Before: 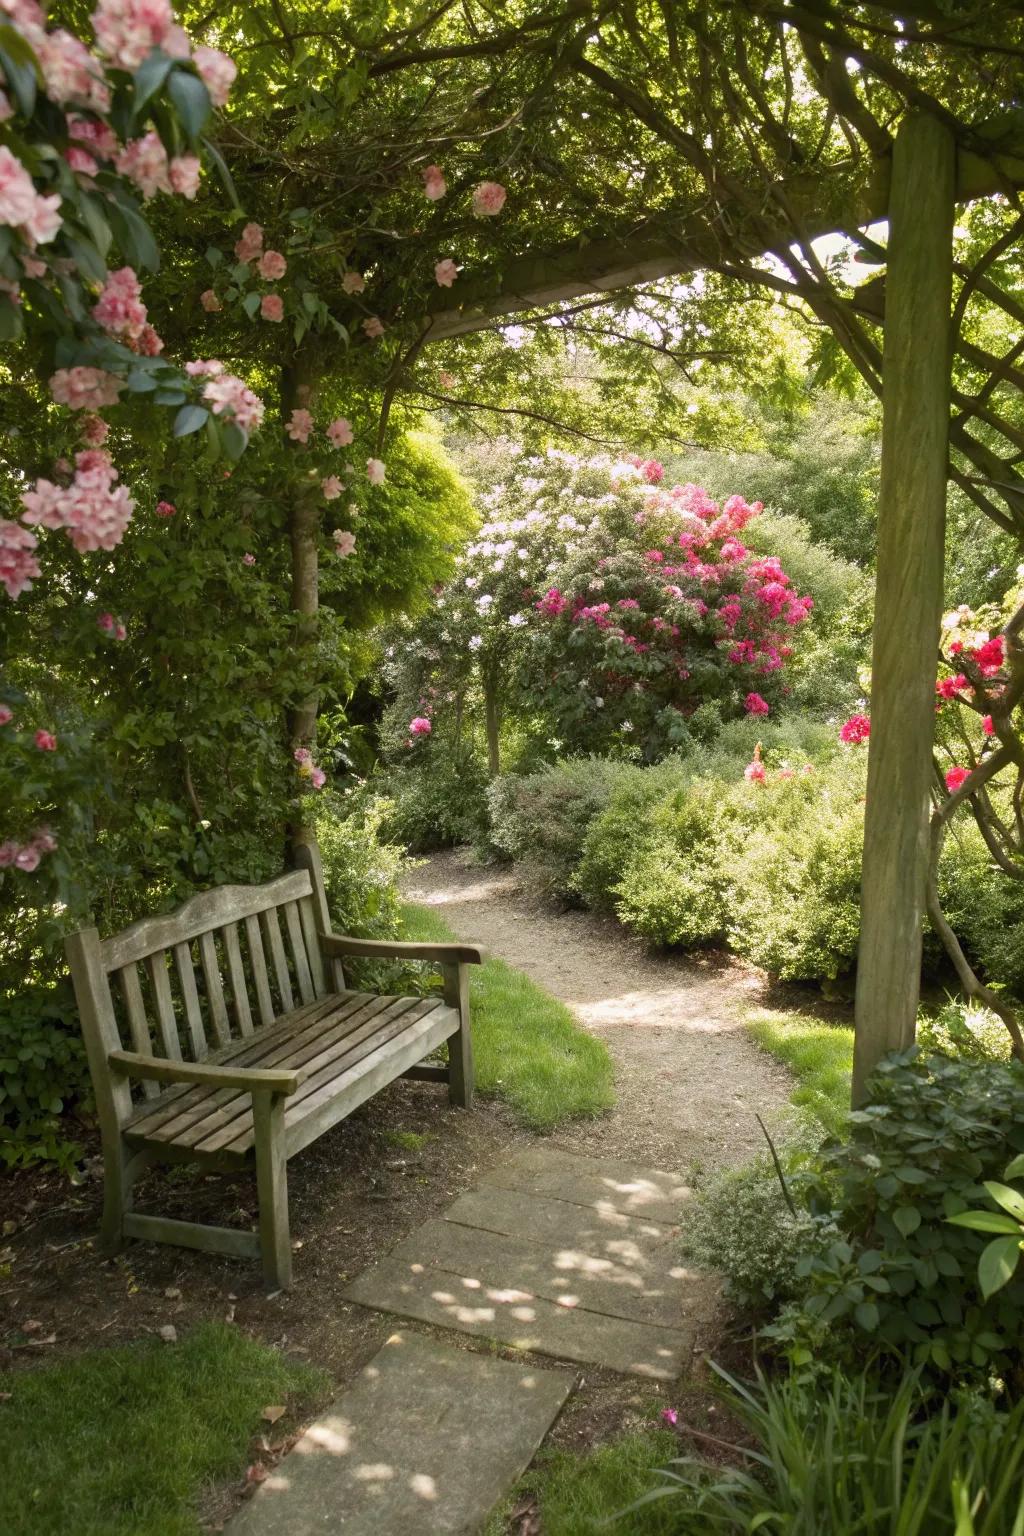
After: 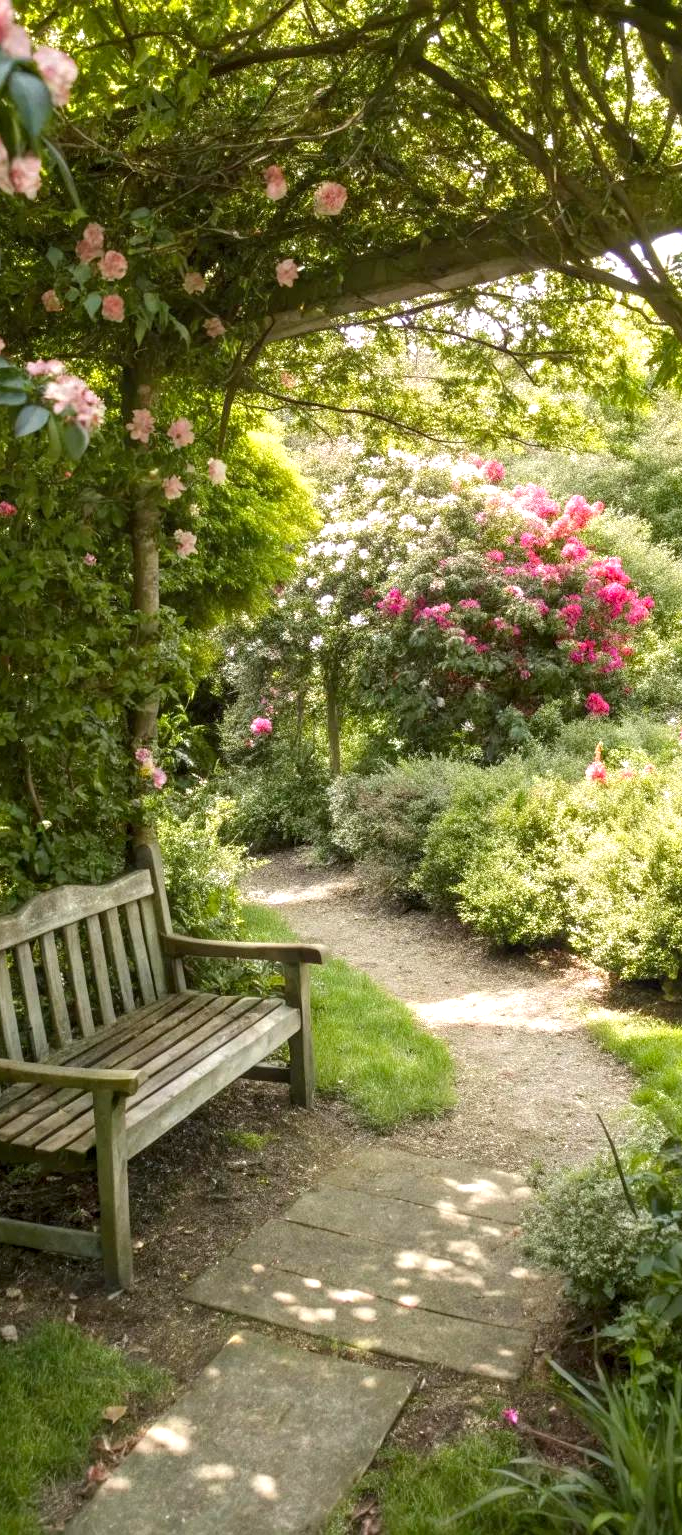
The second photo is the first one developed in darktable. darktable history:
color balance rgb: perceptual saturation grading › global saturation 0.815%, perceptual brilliance grading › global brilliance 9.573%, perceptual brilliance grading › shadows 14.185%
crop and rotate: left 15.613%, right 17.727%
local contrast: on, module defaults
